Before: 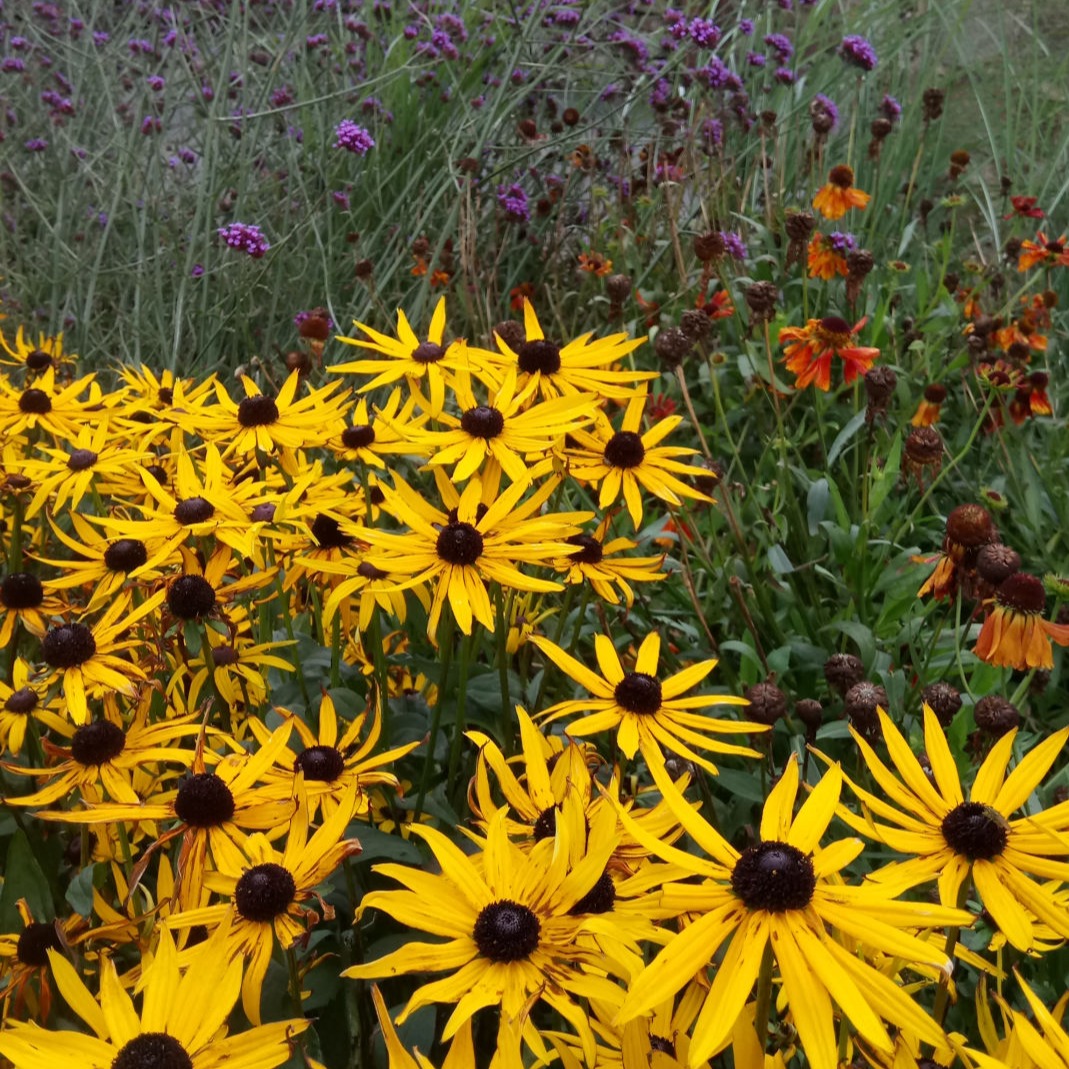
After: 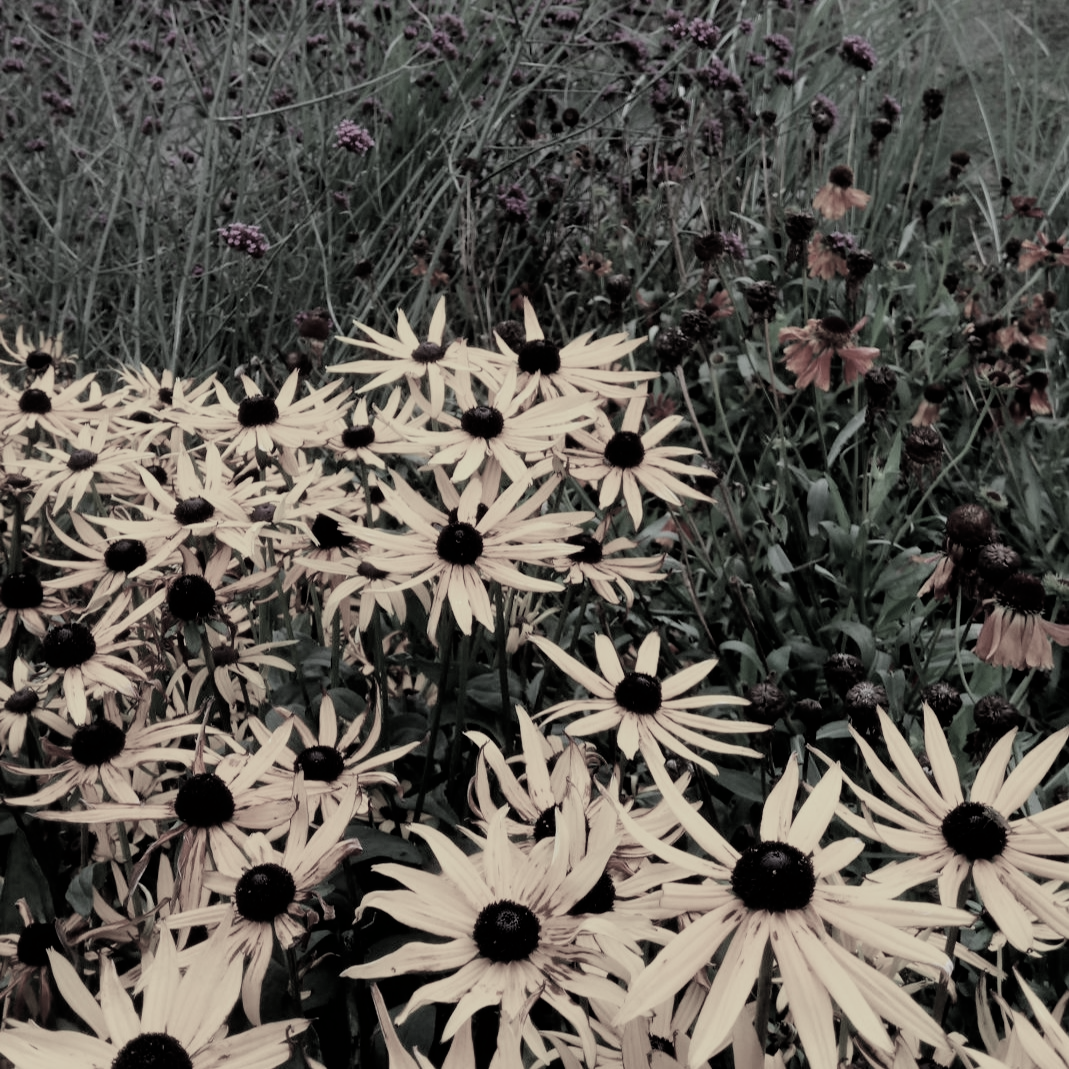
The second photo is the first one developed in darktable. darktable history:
filmic rgb: black relative exposure -5 EV, hardness 2.88, contrast 1.2, highlights saturation mix -30%
color contrast: green-magenta contrast 0.3, blue-yellow contrast 0.15
